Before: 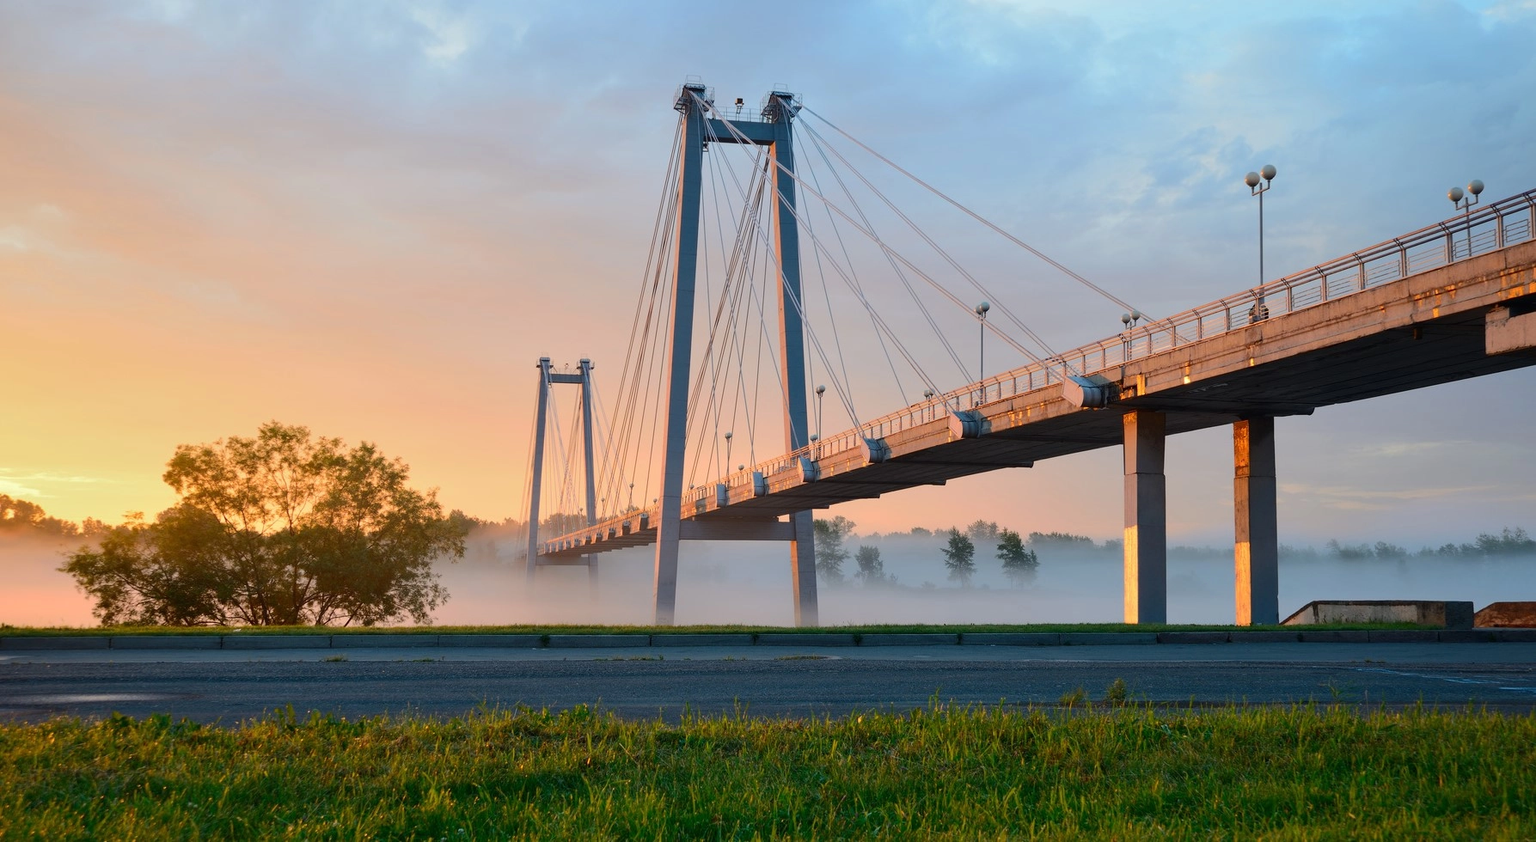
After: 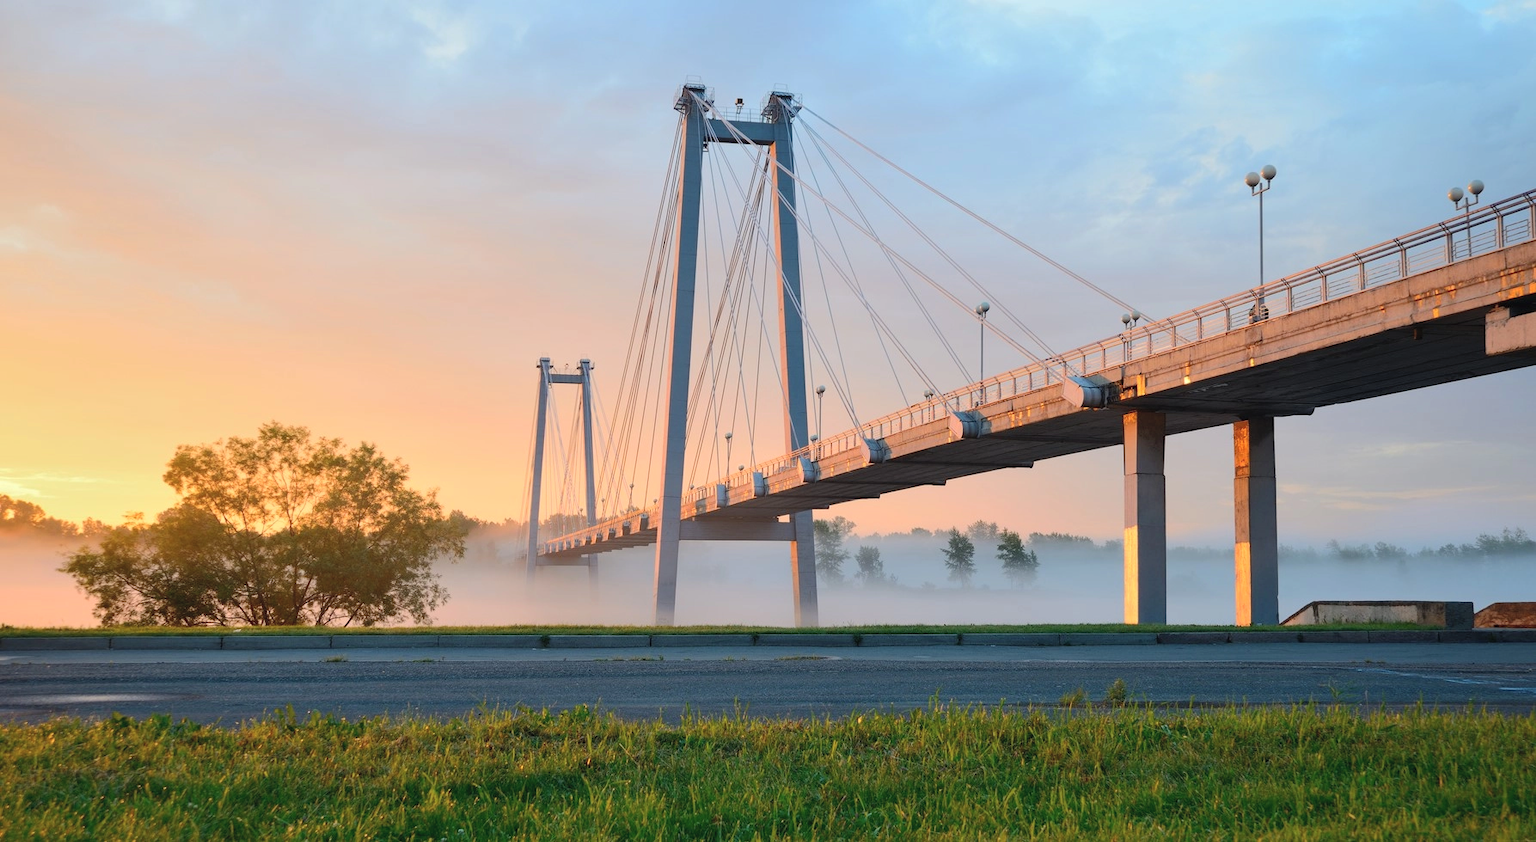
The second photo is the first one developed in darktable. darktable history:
tone equalizer: on, module defaults
contrast brightness saturation: brightness 0.13
